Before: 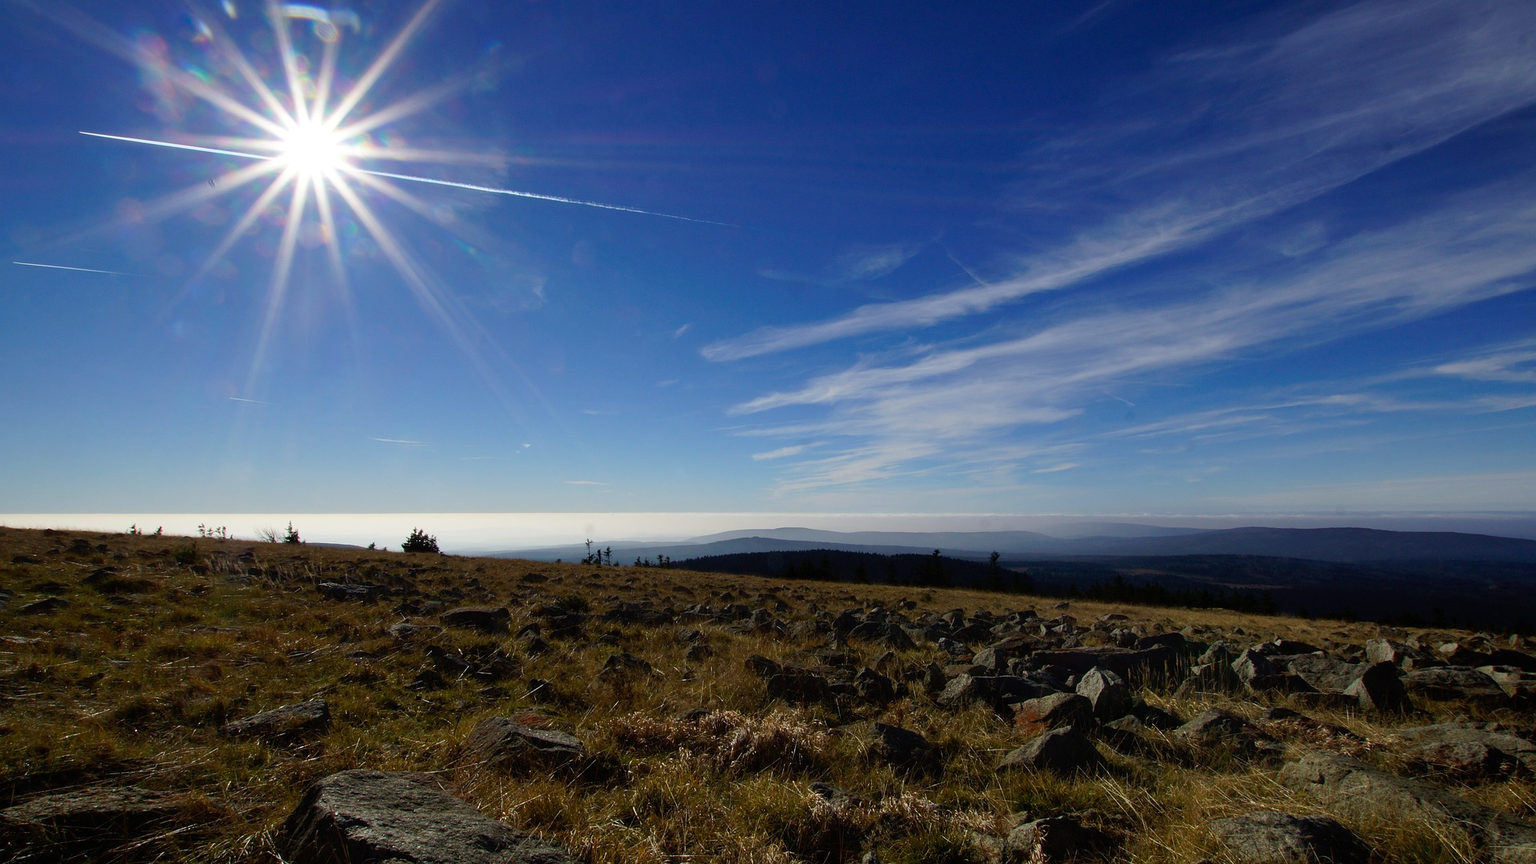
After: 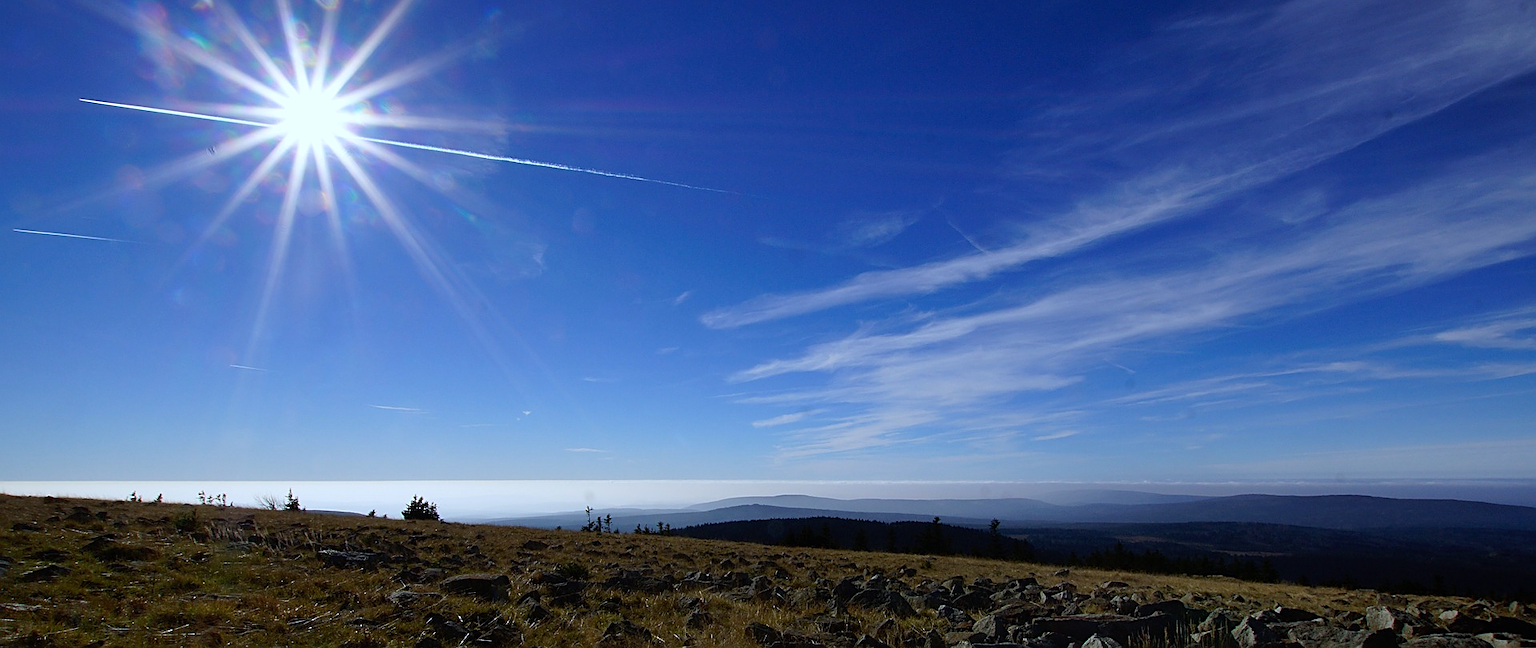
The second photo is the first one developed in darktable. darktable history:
white balance: red 0.926, green 1.003, blue 1.133
sharpen: on, module defaults
crop: top 3.857%, bottom 21.132%
